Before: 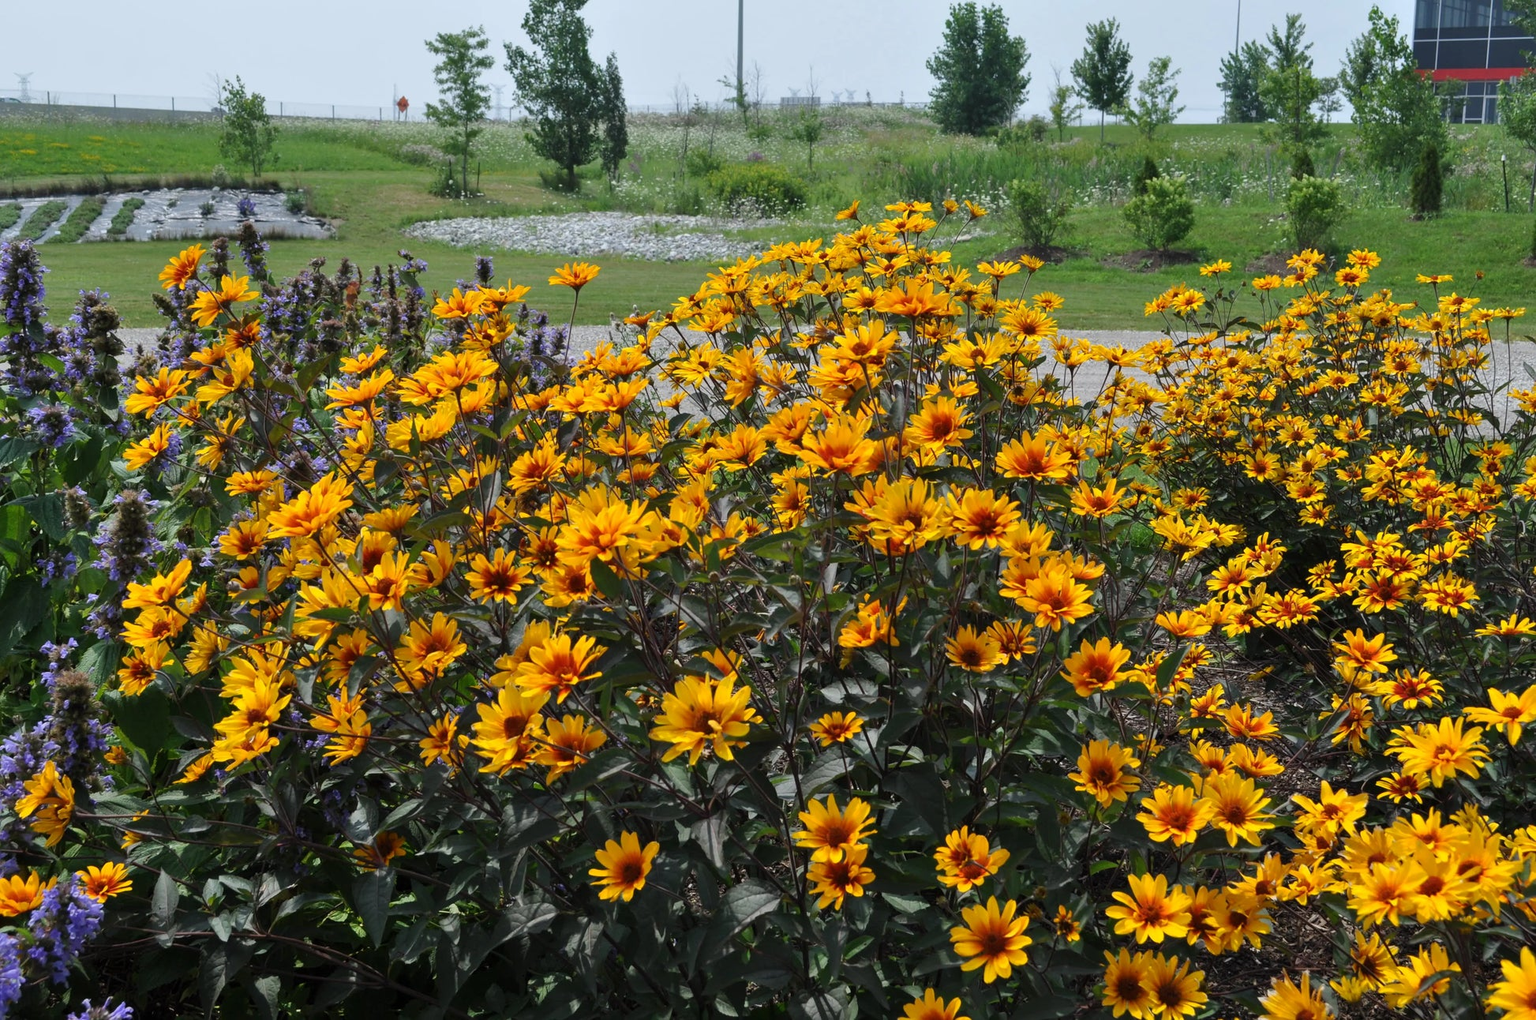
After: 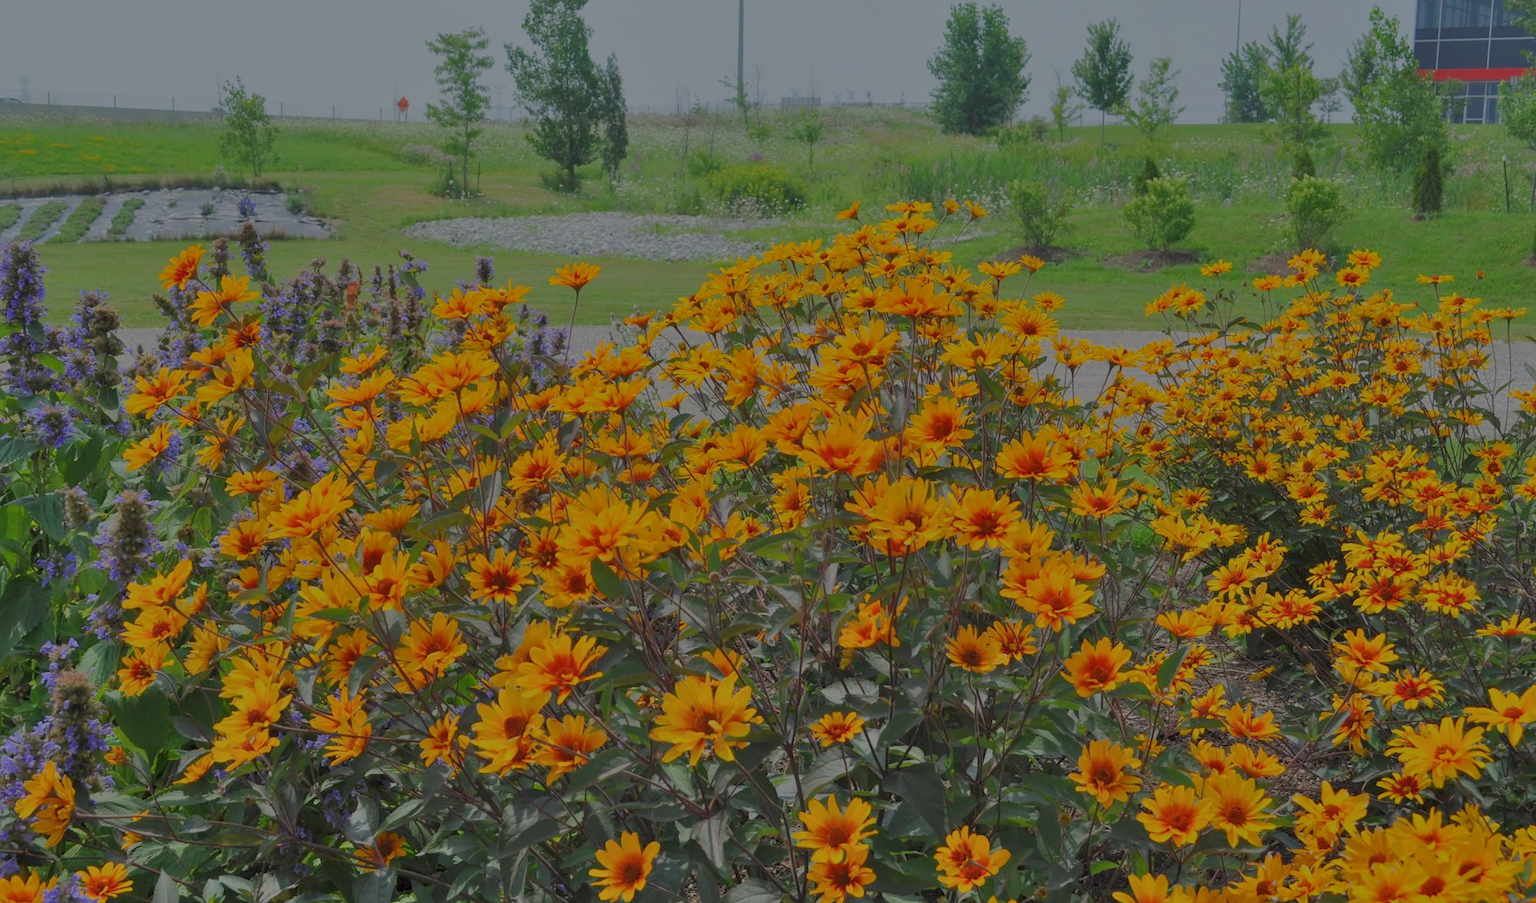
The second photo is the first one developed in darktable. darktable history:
filmic rgb: black relative exposure -15.97 EV, white relative exposure 7.95 EV, hardness 4.14, latitude 49.04%, contrast 0.508, preserve chrominance RGB euclidean norm (legacy), color science v4 (2020)
crop and rotate: top 0%, bottom 11.382%
color calibration: x 0.342, y 0.355, temperature 5143.97 K, saturation algorithm version 1 (2020)
shadows and highlights: shadows 43.58, white point adjustment -1.55, soften with gaussian
